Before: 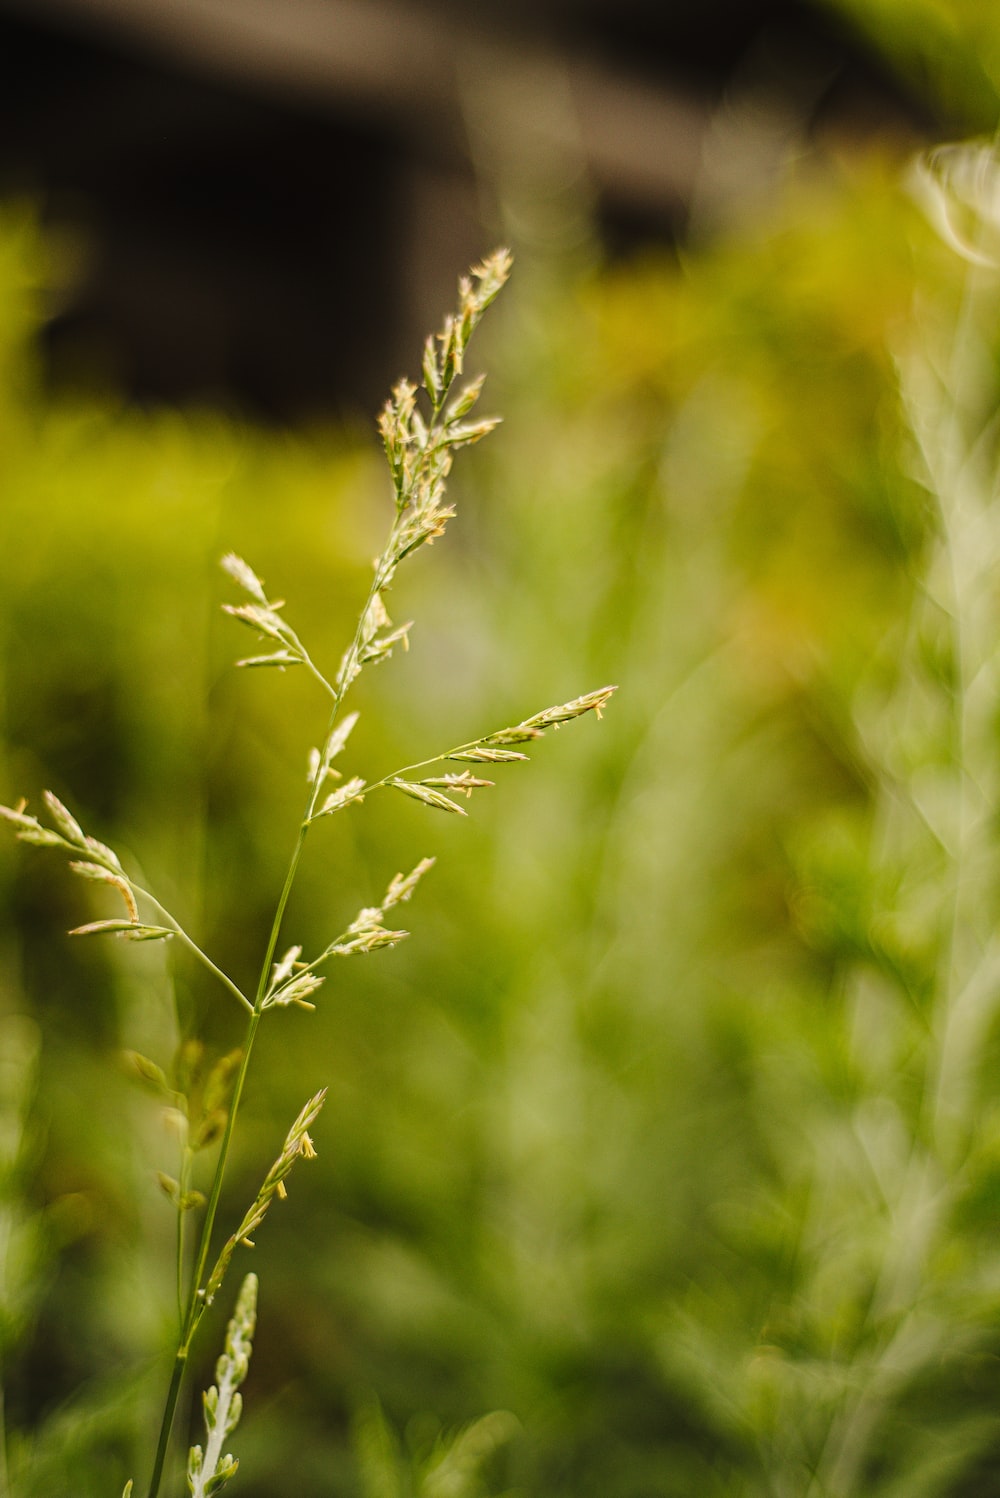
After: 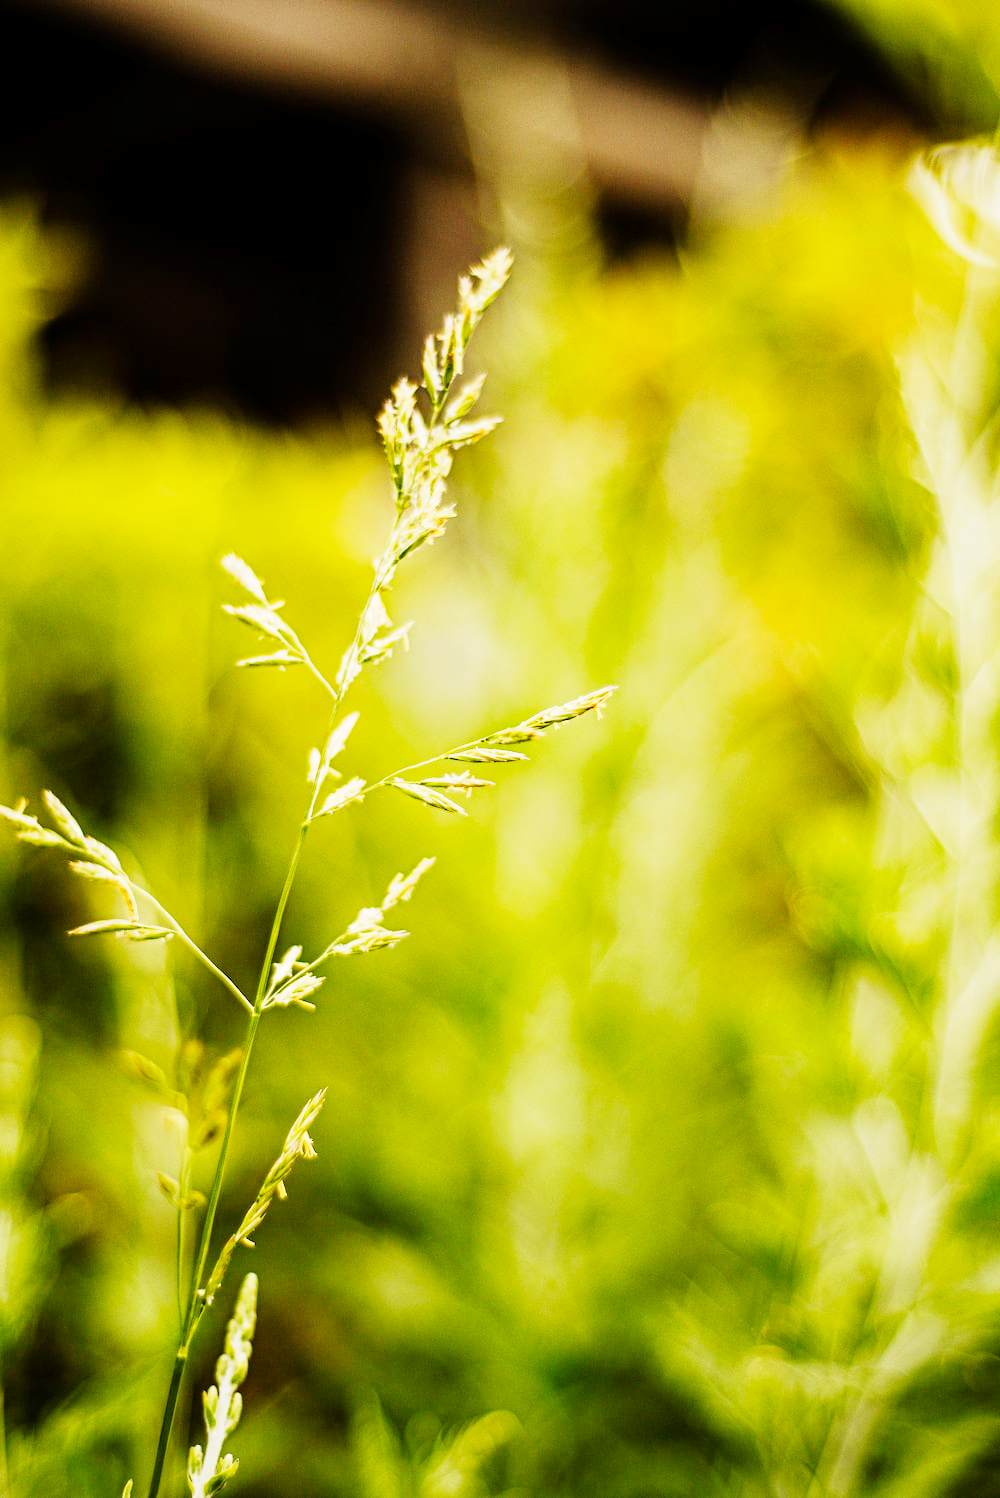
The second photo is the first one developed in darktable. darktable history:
base curve: curves: ch0 [(0, 0) (0, 0.001) (0.001, 0.001) (0.004, 0.002) (0.007, 0.004) (0.015, 0.013) (0.033, 0.045) (0.052, 0.096) (0.075, 0.17) (0.099, 0.241) (0.163, 0.42) (0.219, 0.55) (0.259, 0.616) (0.327, 0.722) (0.365, 0.765) (0.522, 0.873) (0.547, 0.881) (0.689, 0.919) (0.826, 0.952) (1, 1)], preserve colors none
exposure: black level correction 0.005, exposure 0.004 EV, compensate highlight preservation false
